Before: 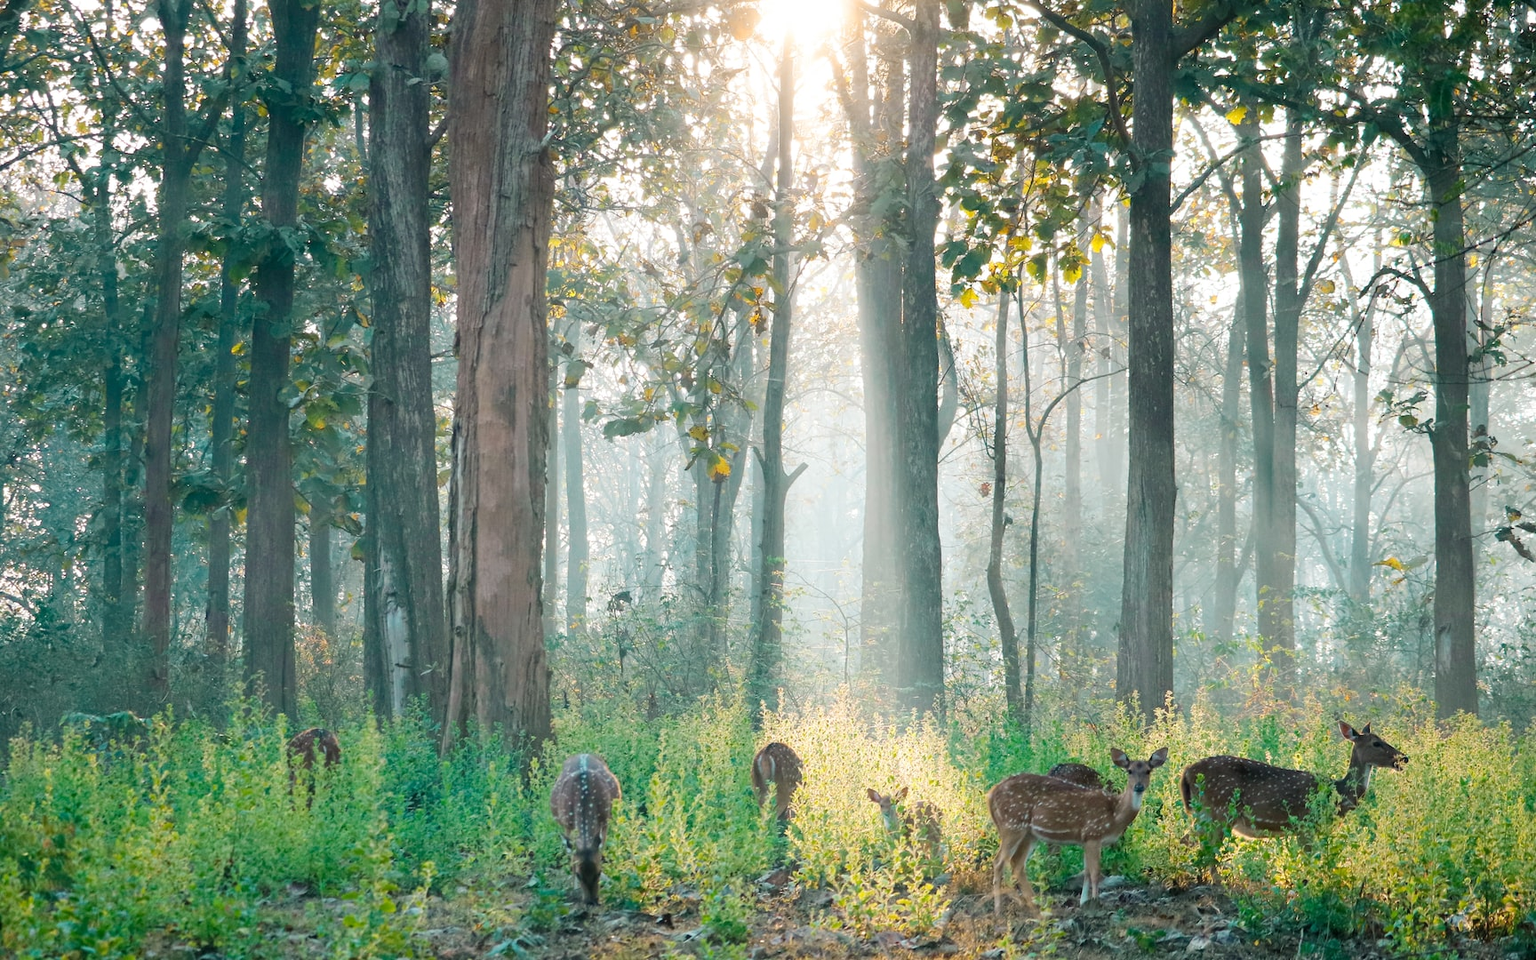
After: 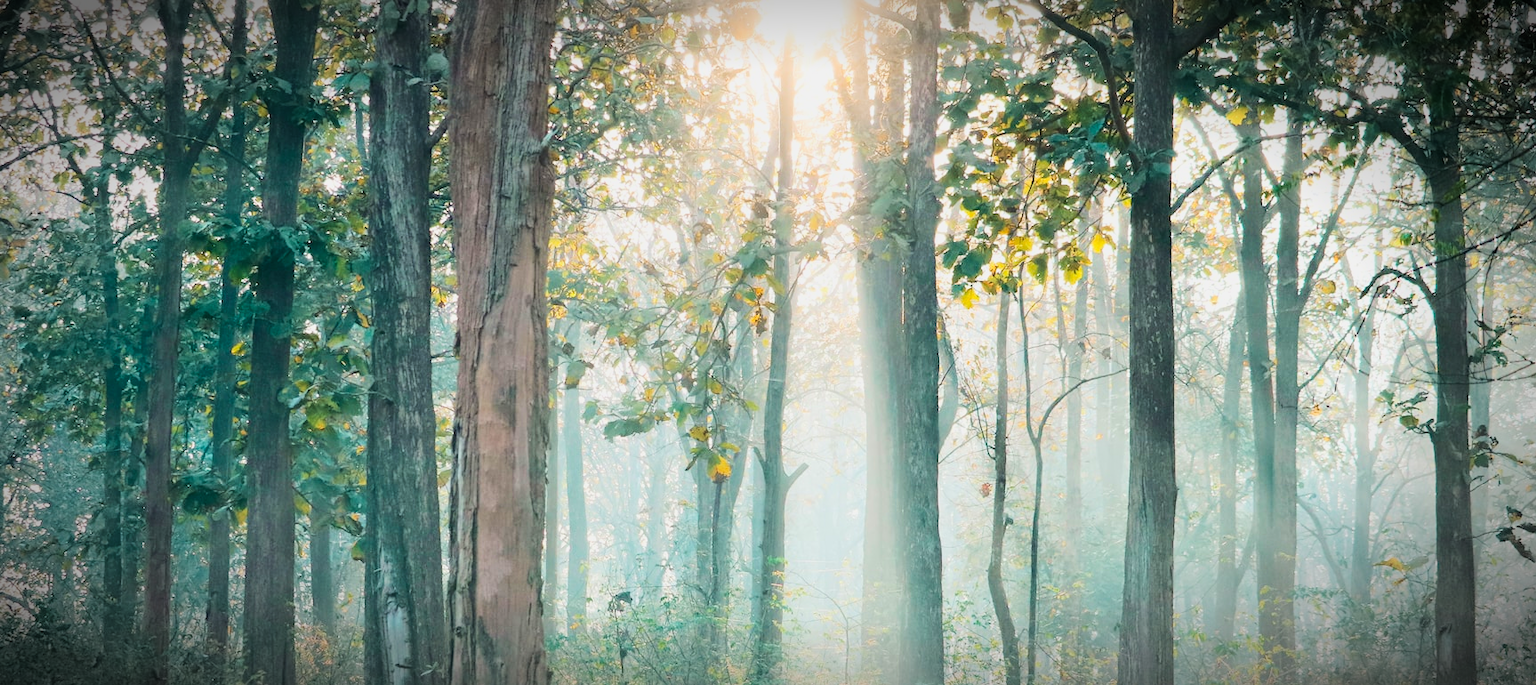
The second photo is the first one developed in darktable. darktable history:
velvia: on, module defaults
crop: right 0%, bottom 28.608%
vignetting: brightness -0.824, automatic ratio true
tone curve: curves: ch0 [(0, 0.012) (0.052, 0.04) (0.107, 0.086) (0.276, 0.265) (0.461, 0.531) (0.718, 0.79) (0.921, 0.909) (0.999, 0.951)]; ch1 [(0, 0) (0.339, 0.298) (0.402, 0.363) (0.444, 0.415) (0.485, 0.469) (0.494, 0.493) (0.504, 0.501) (0.525, 0.534) (0.555, 0.587) (0.594, 0.647) (1, 1)]; ch2 [(0, 0) (0.48, 0.48) (0.504, 0.5) (0.535, 0.557) (0.581, 0.623) (0.649, 0.683) (0.824, 0.815) (1, 1)], color space Lab, linked channels, preserve colors none
